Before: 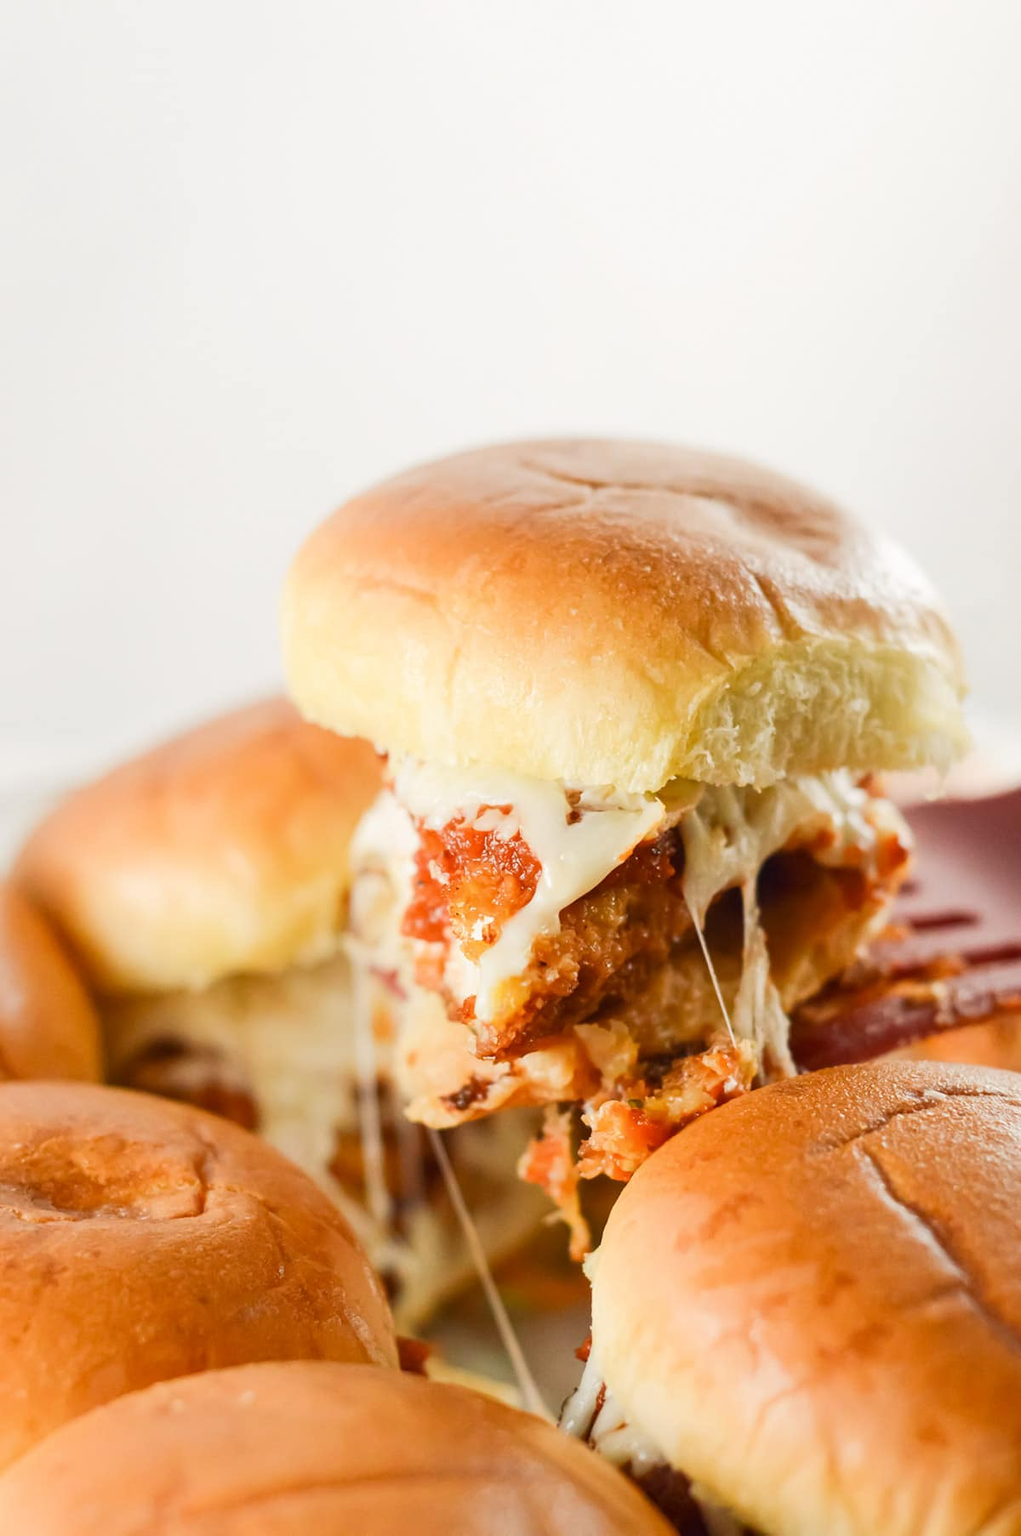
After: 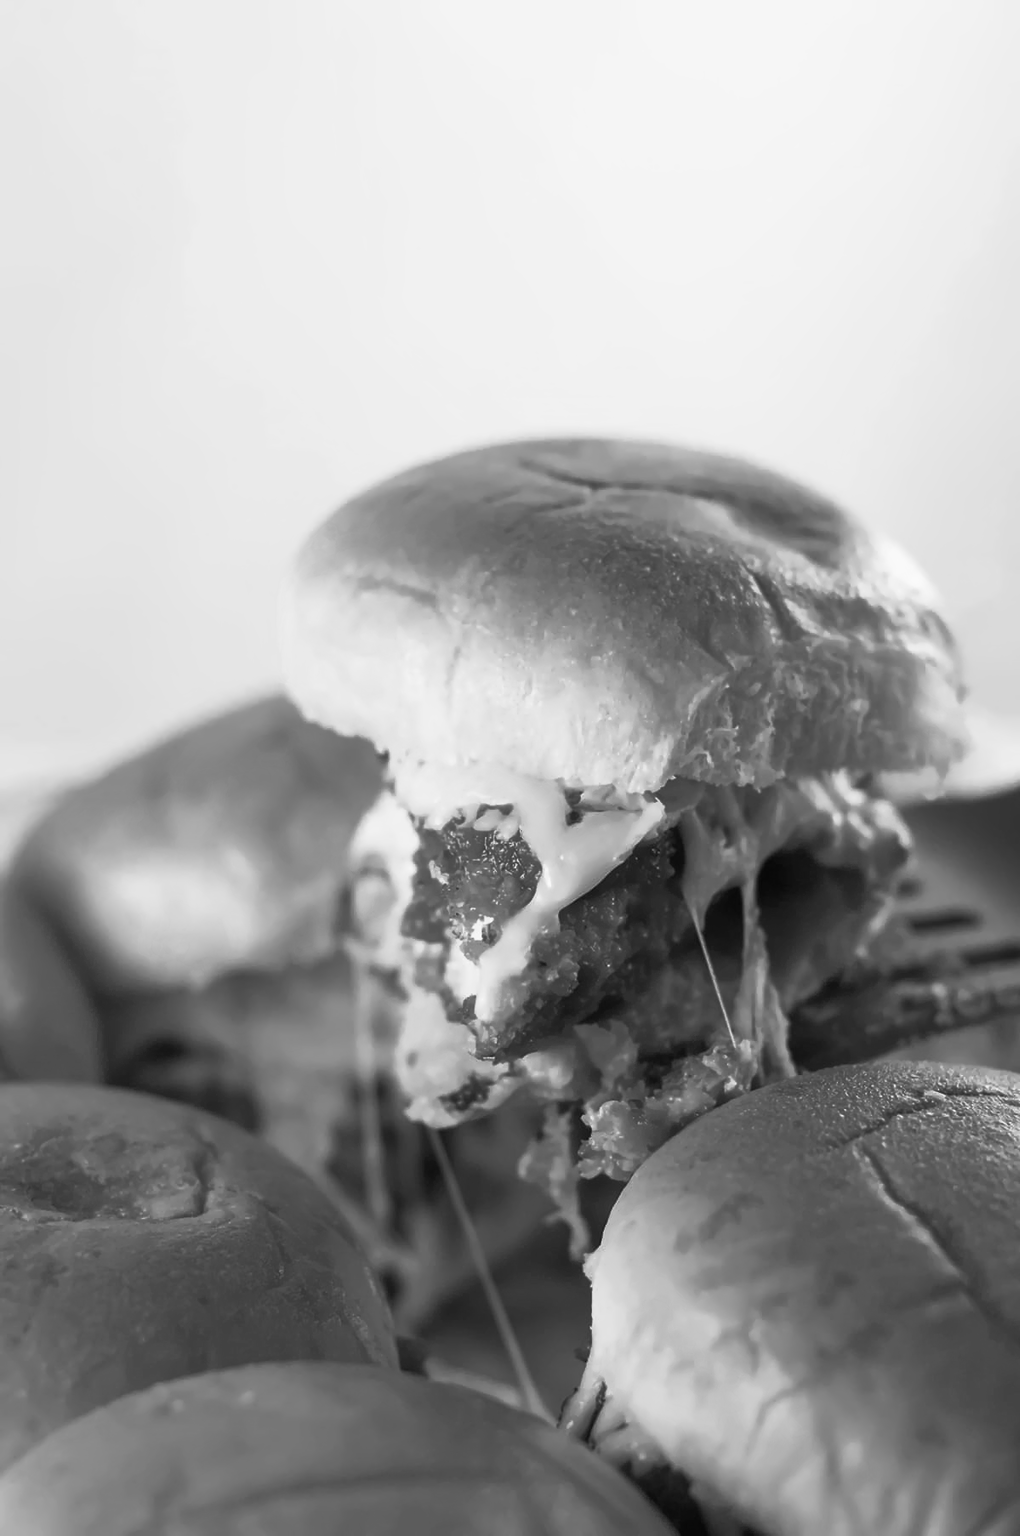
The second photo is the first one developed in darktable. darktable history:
color contrast: green-magenta contrast 0, blue-yellow contrast 0
base curve: curves: ch0 [(0, 0) (0.564, 0.291) (0.802, 0.731) (1, 1)]
denoise (profiled): patch size 2, preserve shadows 1.02, bias correction -0.395, scattering 0.3, a [0, 0, 0], y [[0.5 ×7] ×4, [0.5, 0.666, 0.339, 0.674, 0.384, 0.5, 0.5], [0.5 ×7]]
